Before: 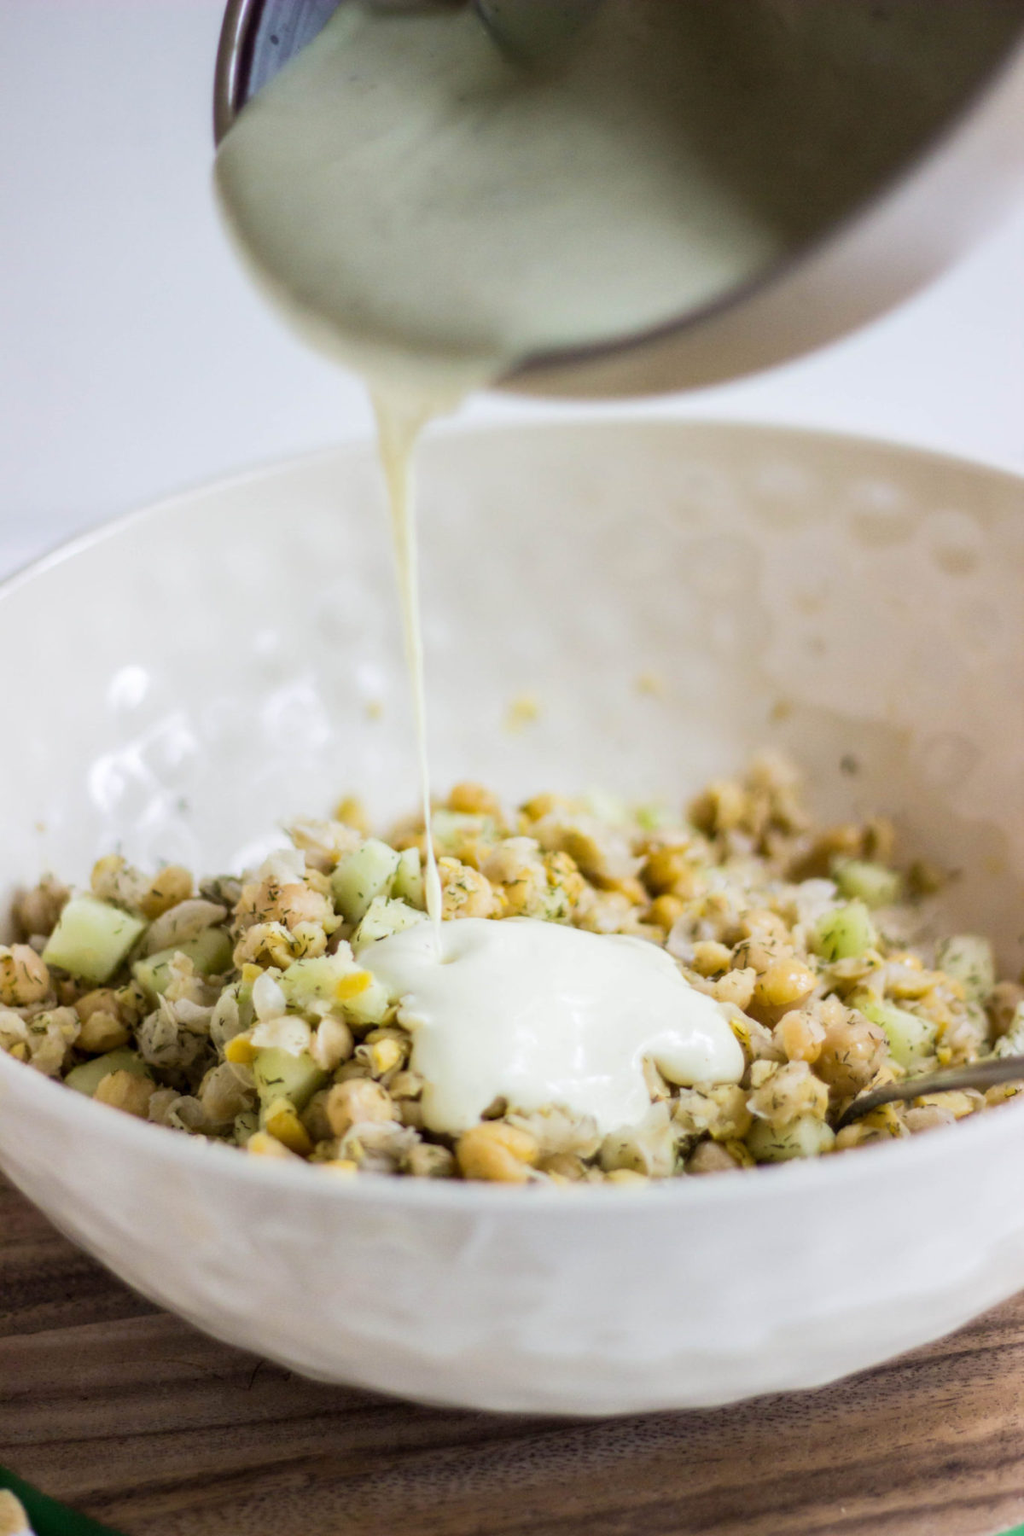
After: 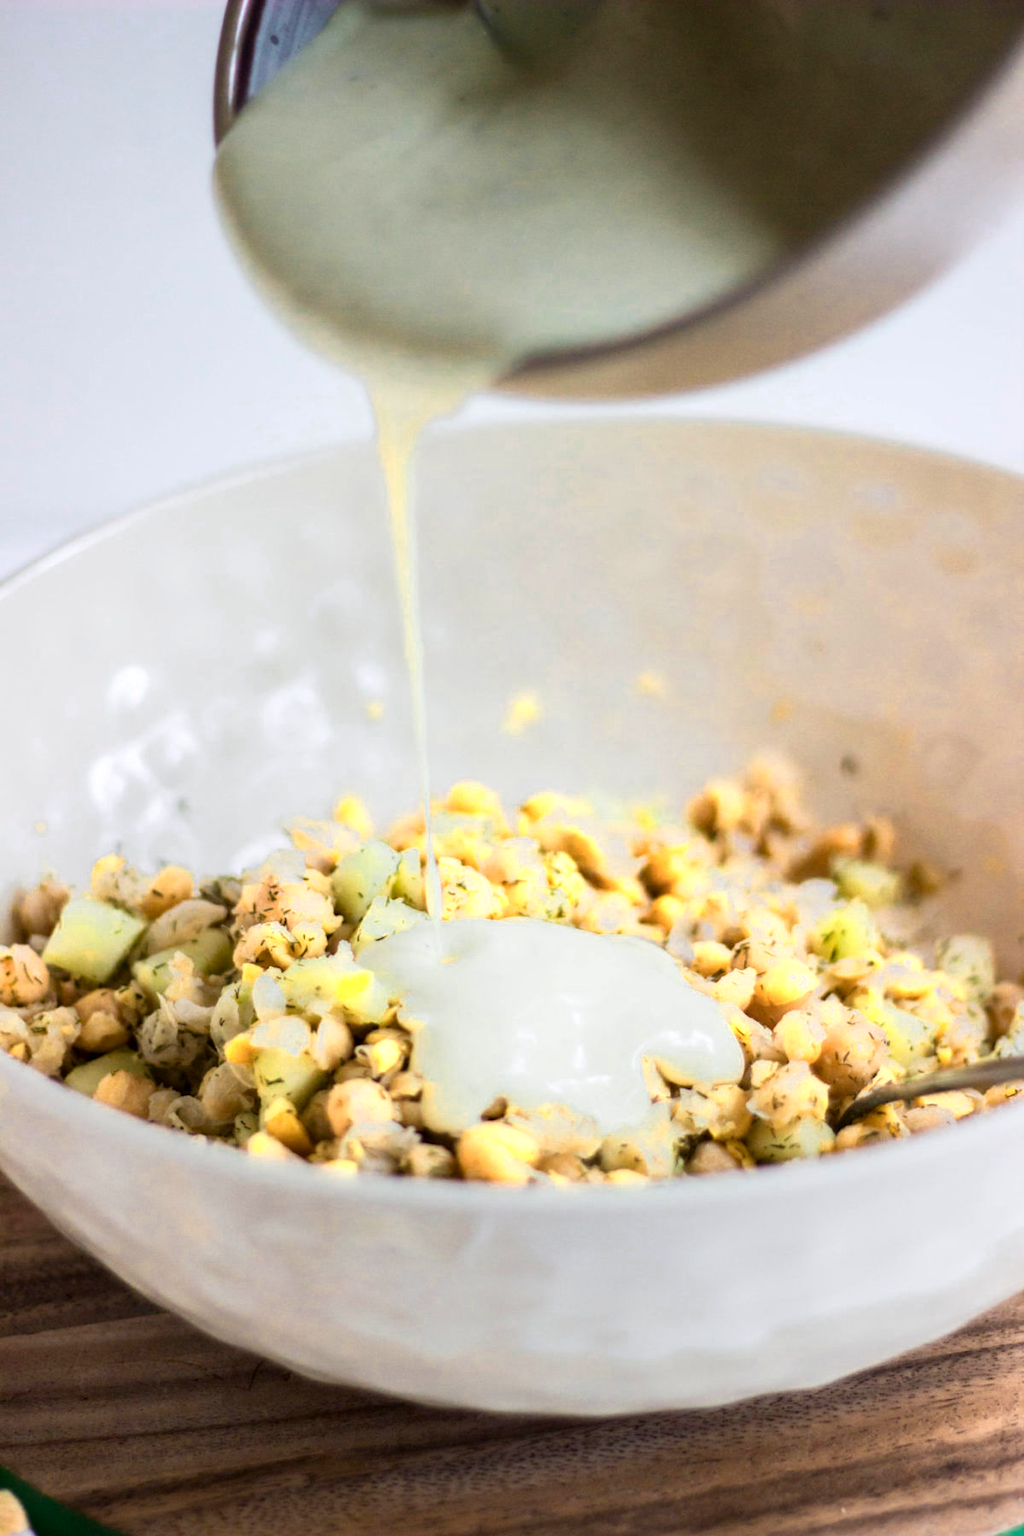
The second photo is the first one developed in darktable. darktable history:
contrast brightness saturation: contrast 0.093, saturation 0.267
color zones: curves: ch0 [(0.018, 0.548) (0.224, 0.64) (0.425, 0.447) (0.675, 0.575) (0.732, 0.579)]; ch1 [(0.066, 0.487) (0.25, 0.5) (0.404, 0.43) (0.75, 0.421) (0.956, 0.421)]; ch2 [(0.044, 0.561) (0.215, 0.465) (0.399, 0.544) (0.465, 0.548) (0.614, 0.447) (0.724, 0.43) (0.882, 0.623) (0.956, 0.632)]
